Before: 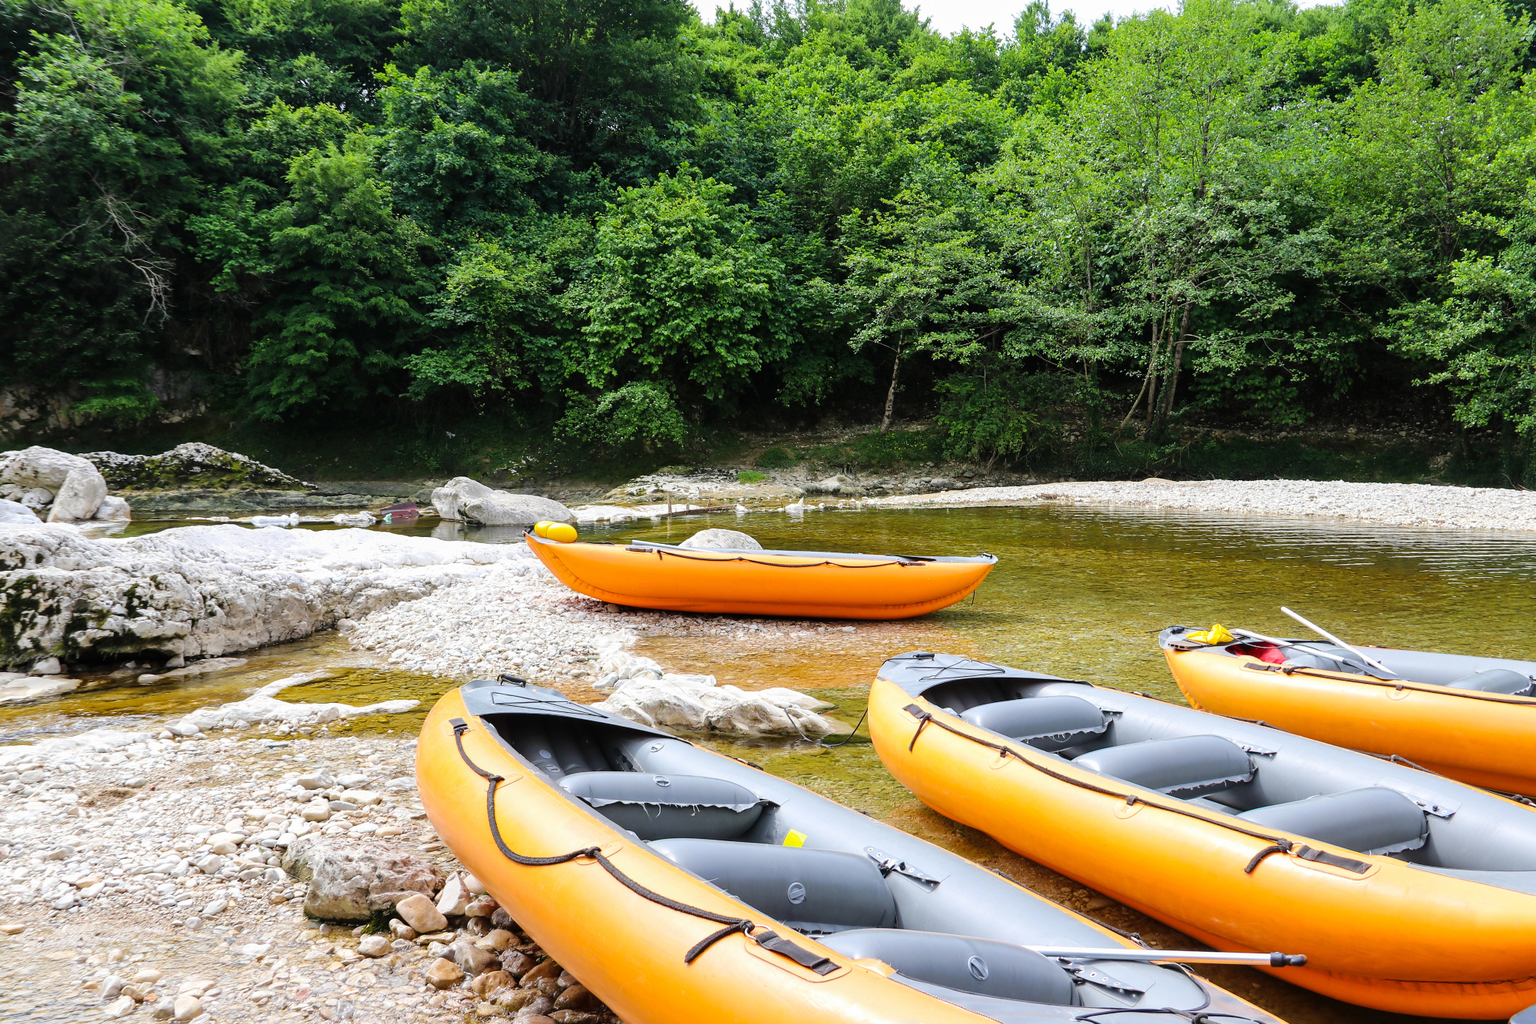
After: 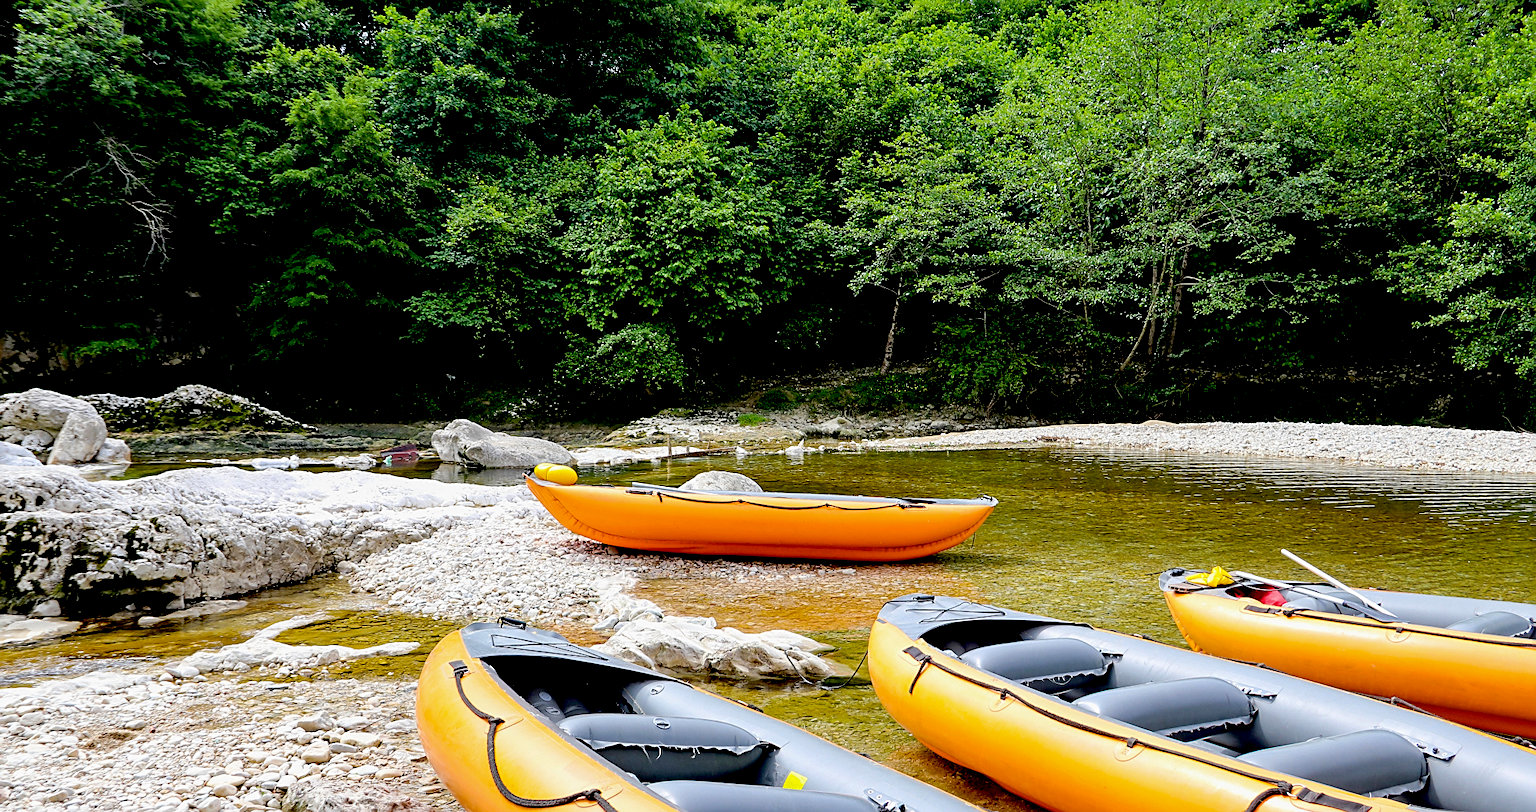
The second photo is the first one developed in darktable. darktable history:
haze removal: compatibility mode true, adaptive false
sharpen: on, module defaults
crop and rotate: top 5.667%, bottom 14.937%
exposure: black level correction 0.029, exposure -0.073 EV, compensate highlight preservation false
